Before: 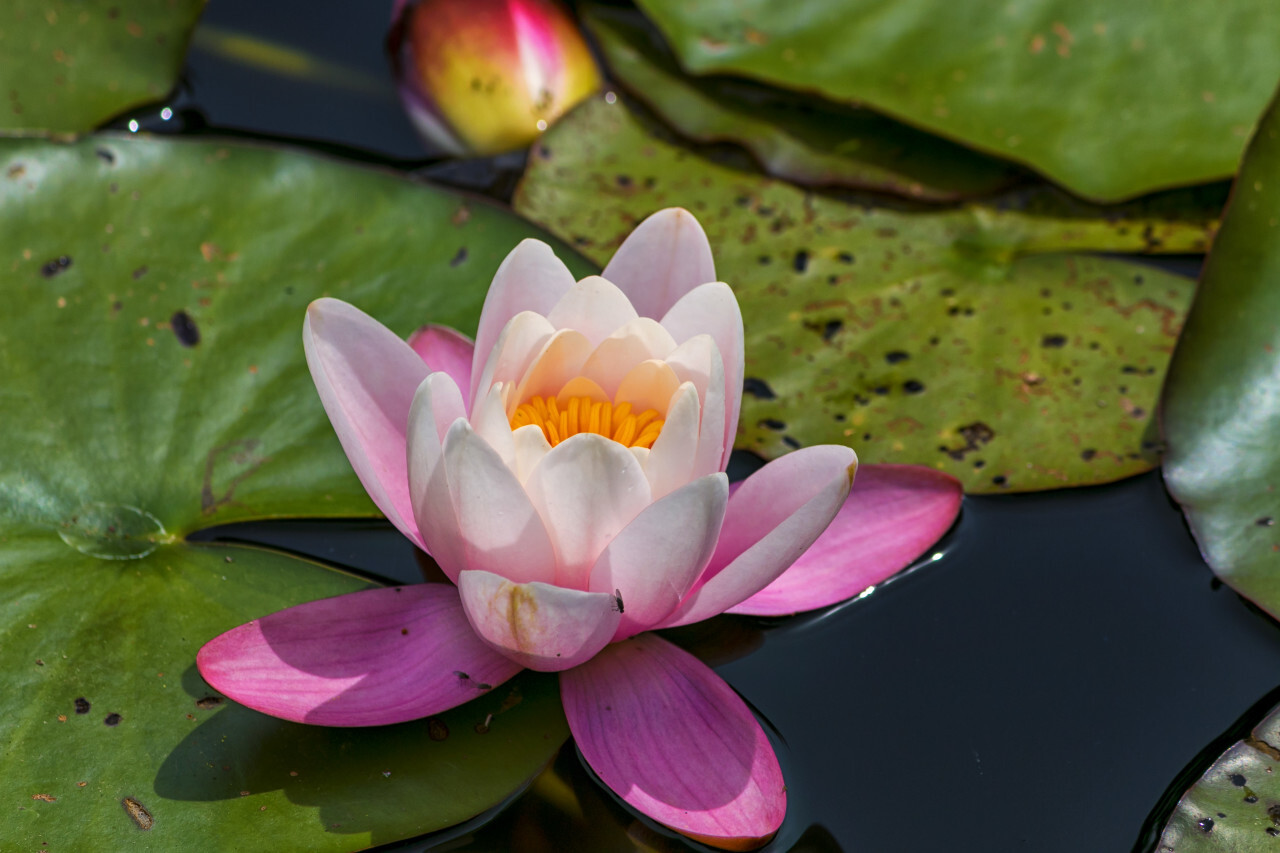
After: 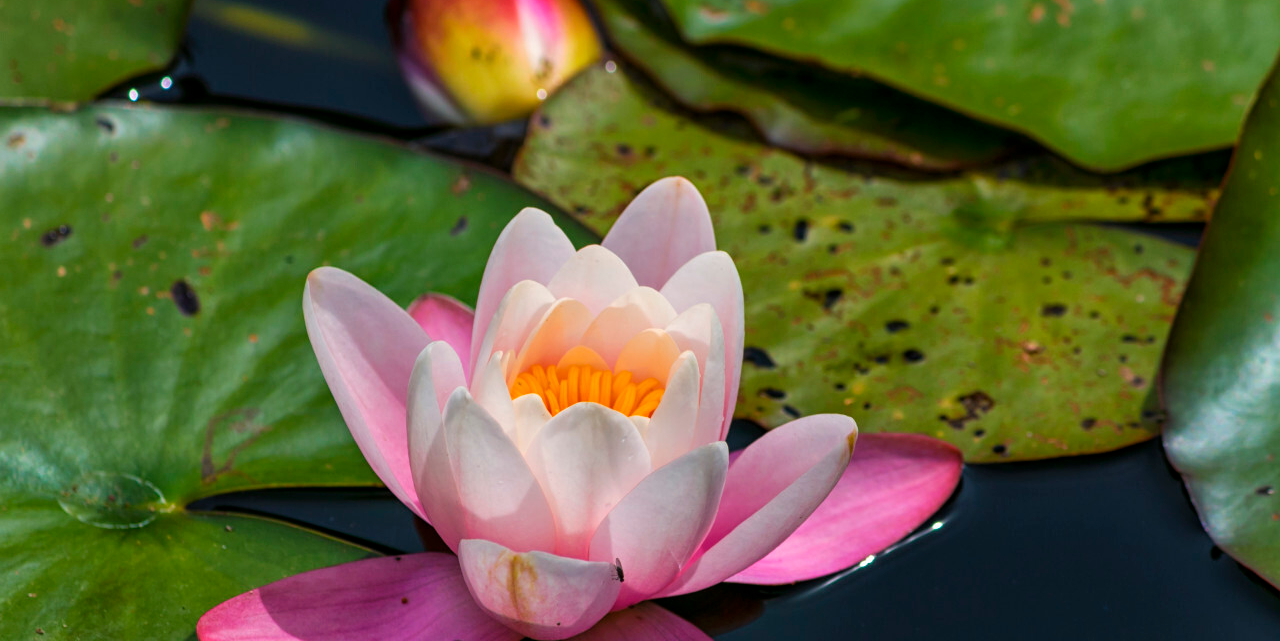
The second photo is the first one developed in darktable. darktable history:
crop: top 3.747%, bottom 21.102%
